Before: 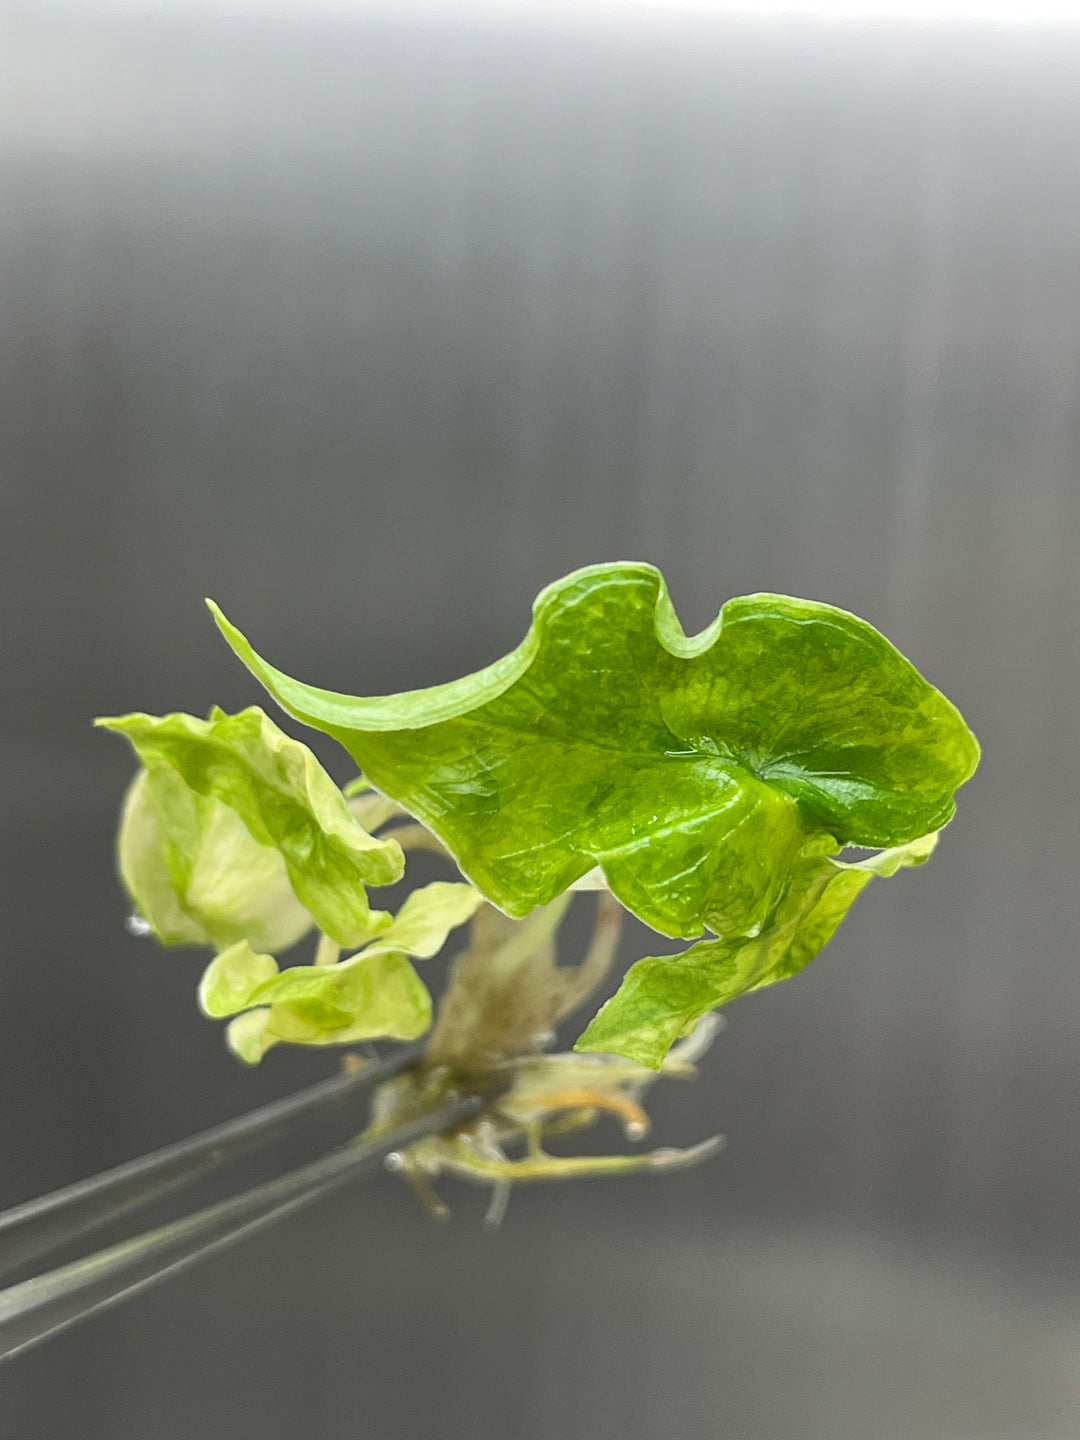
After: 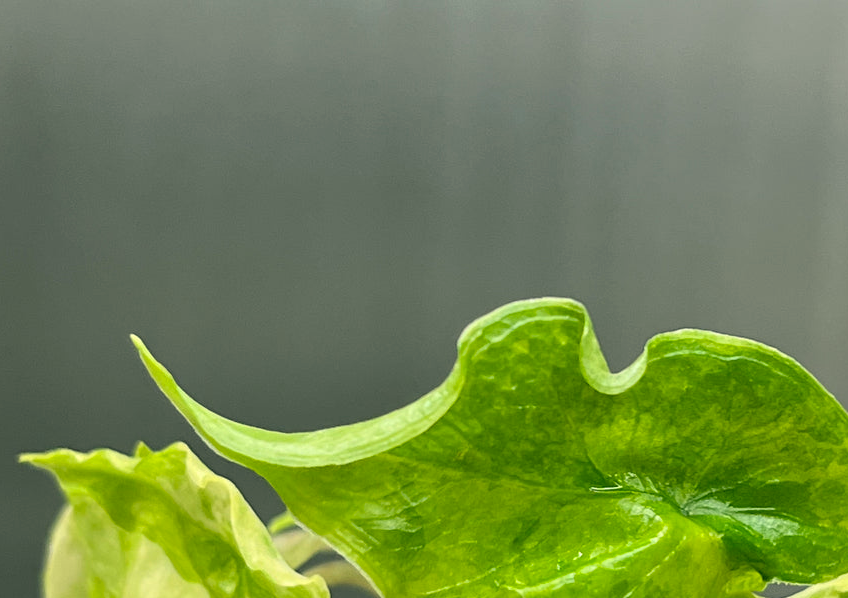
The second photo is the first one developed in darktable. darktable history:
crop: left 7.036%, top 18.398%, right 14.379%, bottom 40.043%
color correction: highlights a* -0.482, highlights b* 9.48, shadows a* -9.48, shadows b* 0.803
